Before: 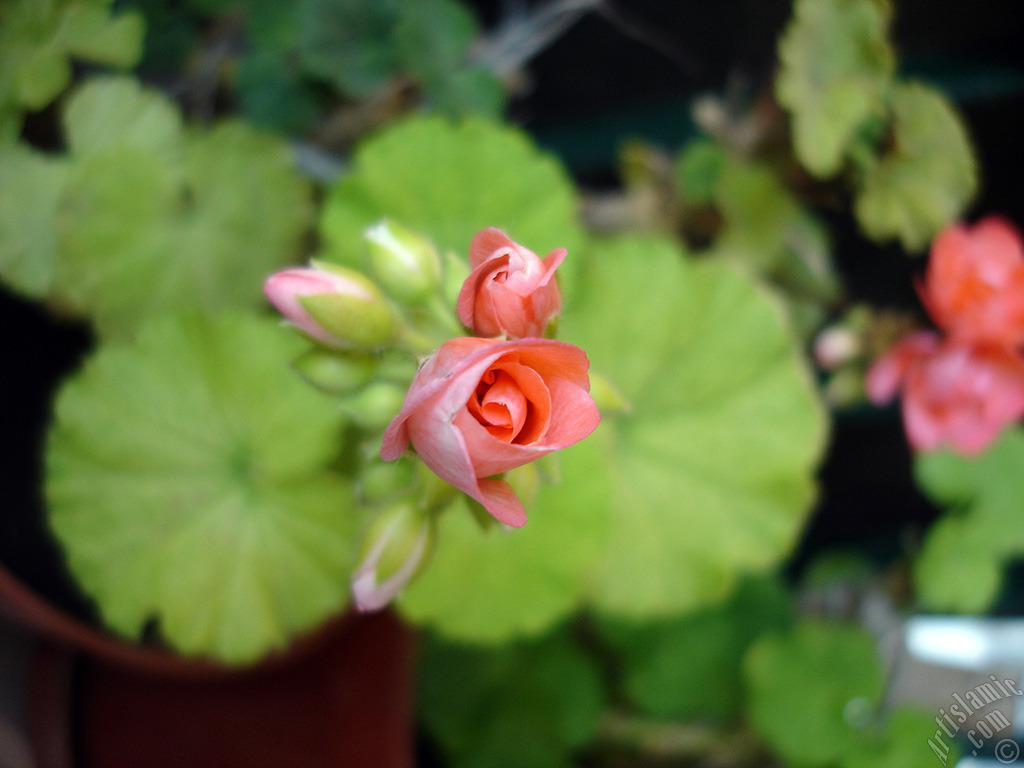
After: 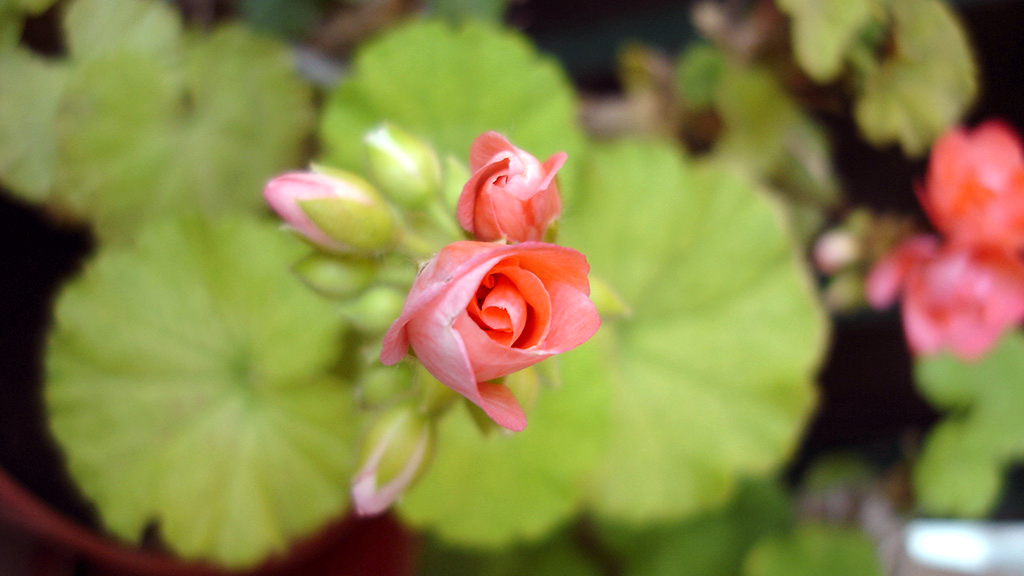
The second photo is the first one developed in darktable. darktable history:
crop and rotate: top 12.5%, bottom 12.5%
exposure: exposure 0.2 EV, compensate highlight preservation false
rgb levels: mode RGB, independent channels, levels [[0, 0.474, 1], [0, 0.5, 1], [0, 0.5, 1]]
